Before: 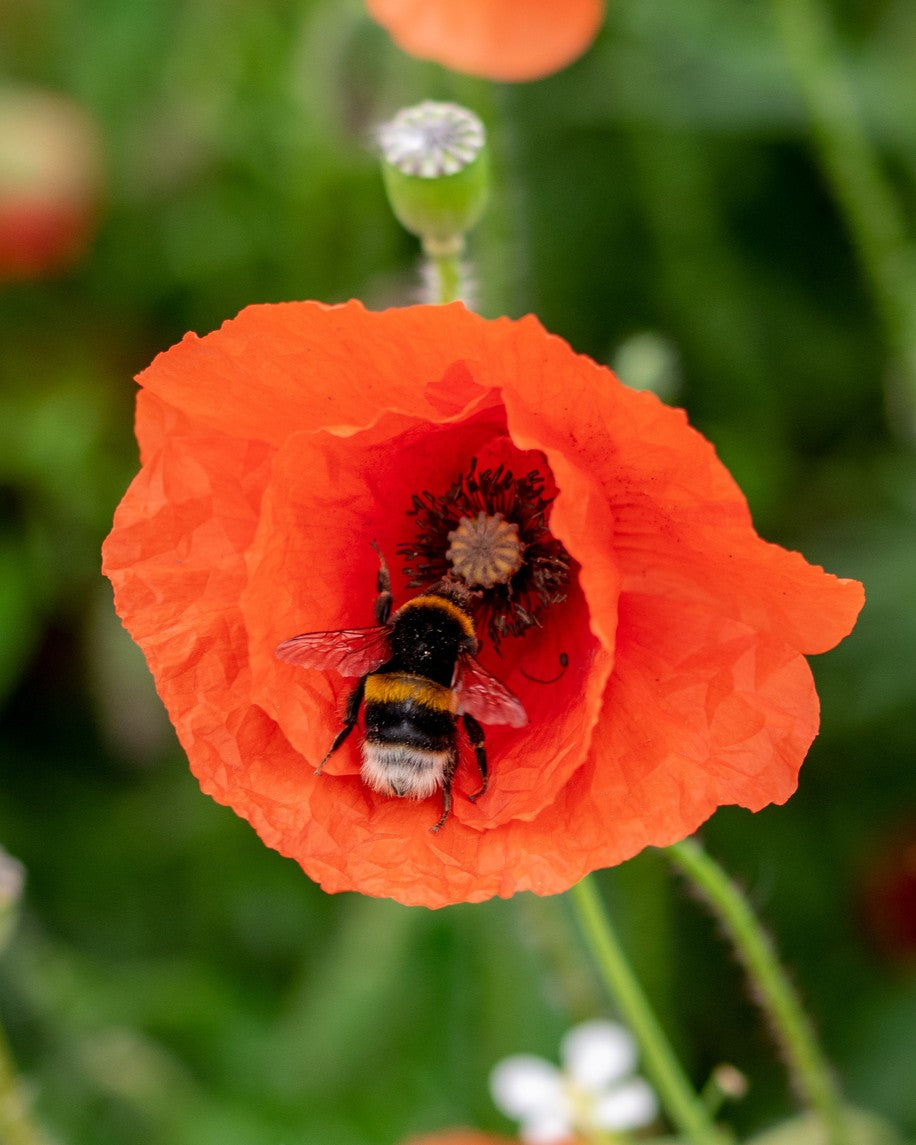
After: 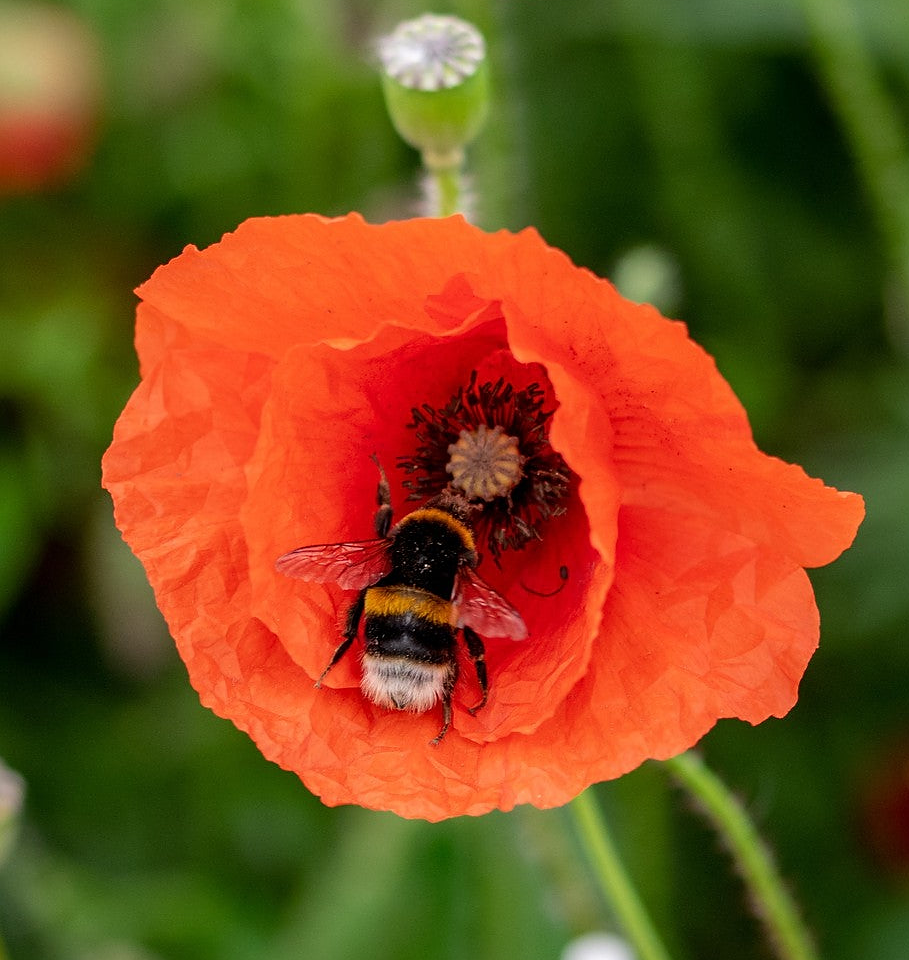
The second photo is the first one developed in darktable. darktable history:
crop: top 7.625%, bottom 8.027%
sharpen: radius 0.969, amount 0.604
